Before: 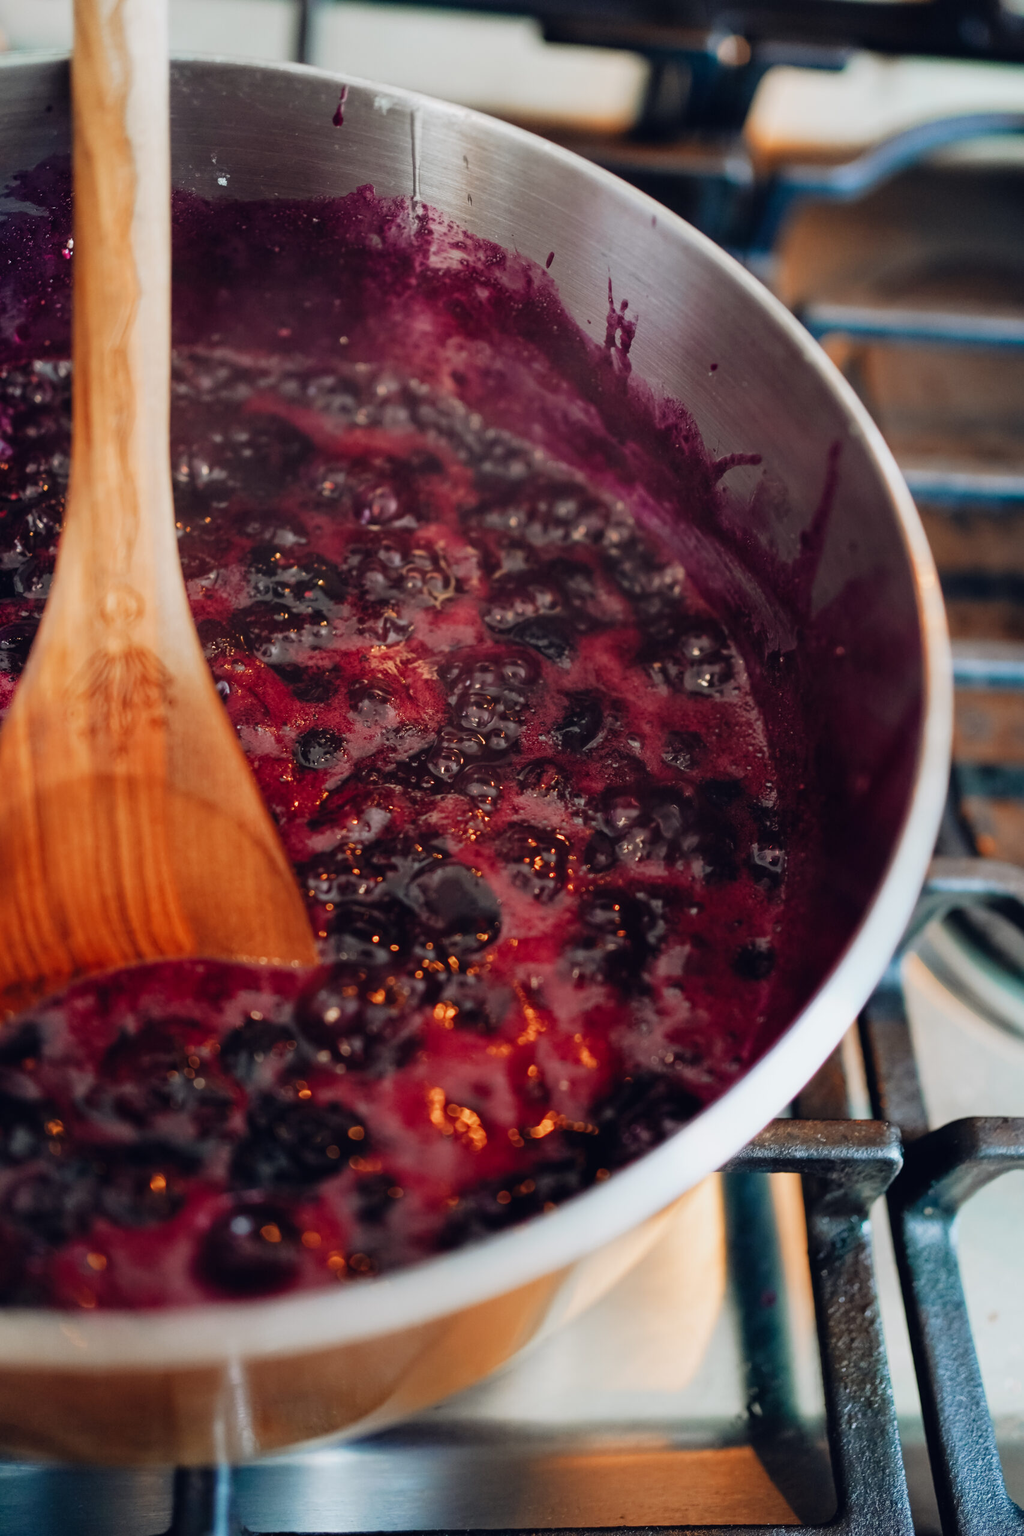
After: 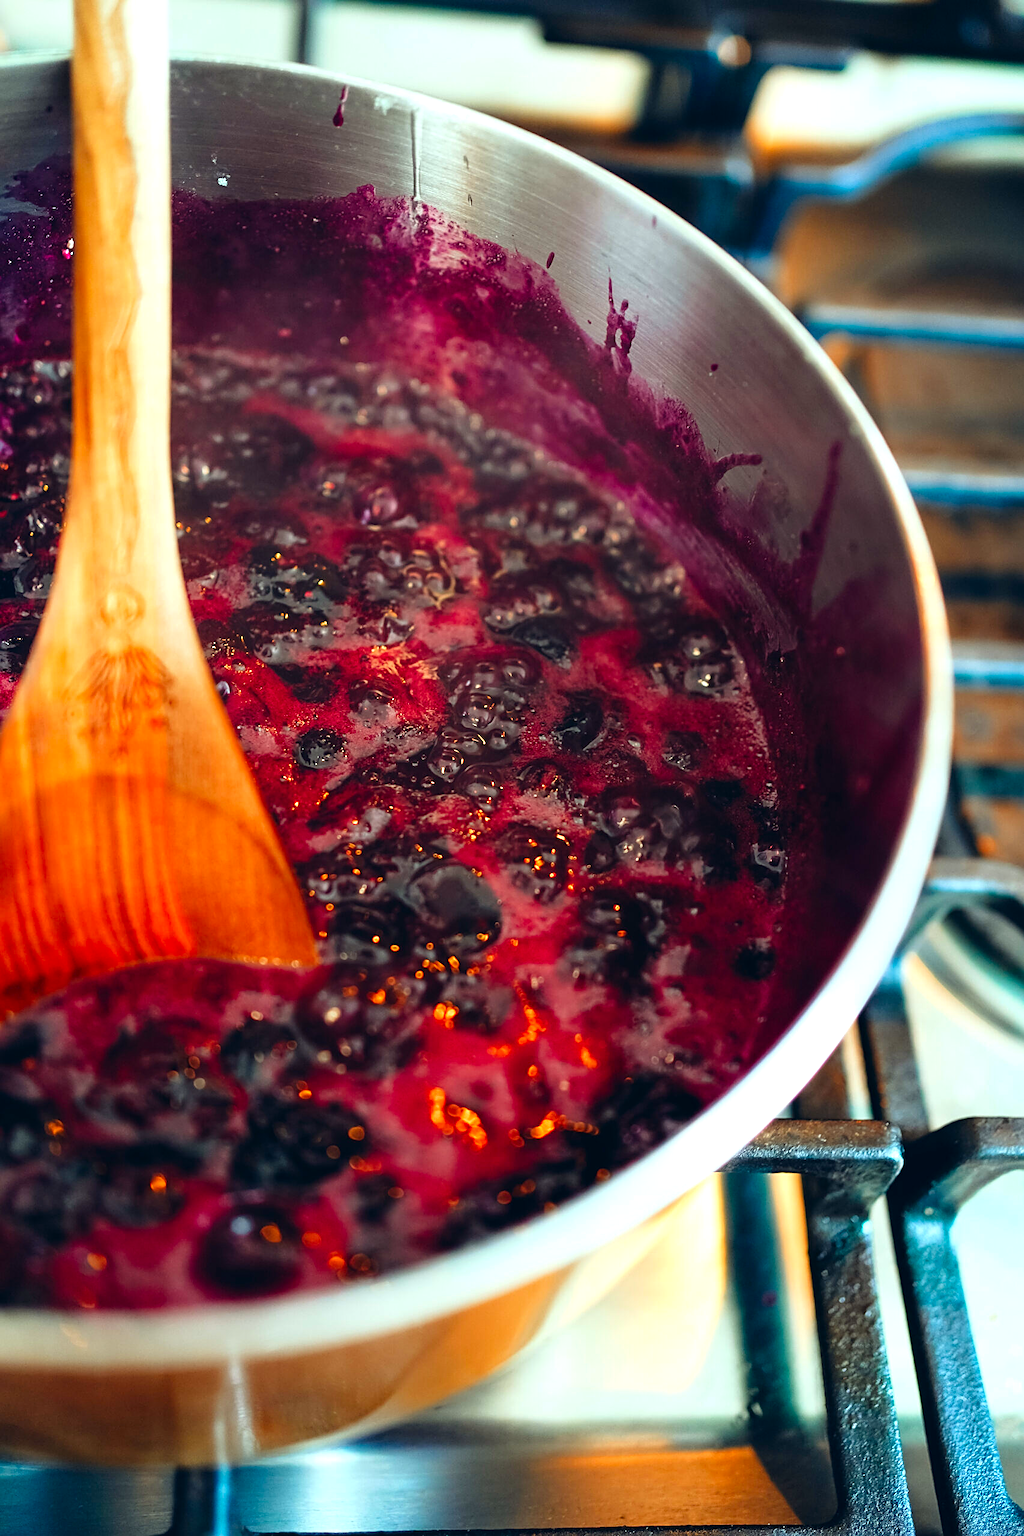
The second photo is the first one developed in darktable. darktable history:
sharpen: on, module defaults
color correction: highlights a* -7.5, highlights b* 1.34, shadows a* -3.31, saturation 1.4
tone equalizer: -8 EV -0.715 EV, -7 EV -0.669 EV, -6 EV -0.577 EV, -5 EV -0.417 EV, -3 EV 0.385 EV, -2 EV 0.6 EV, -1 EV 0.681 EV, +0 EV 0.77 EV, smoothing diameter 24.86%, edges refinement/feathering 13.01, preserve details guided filter
